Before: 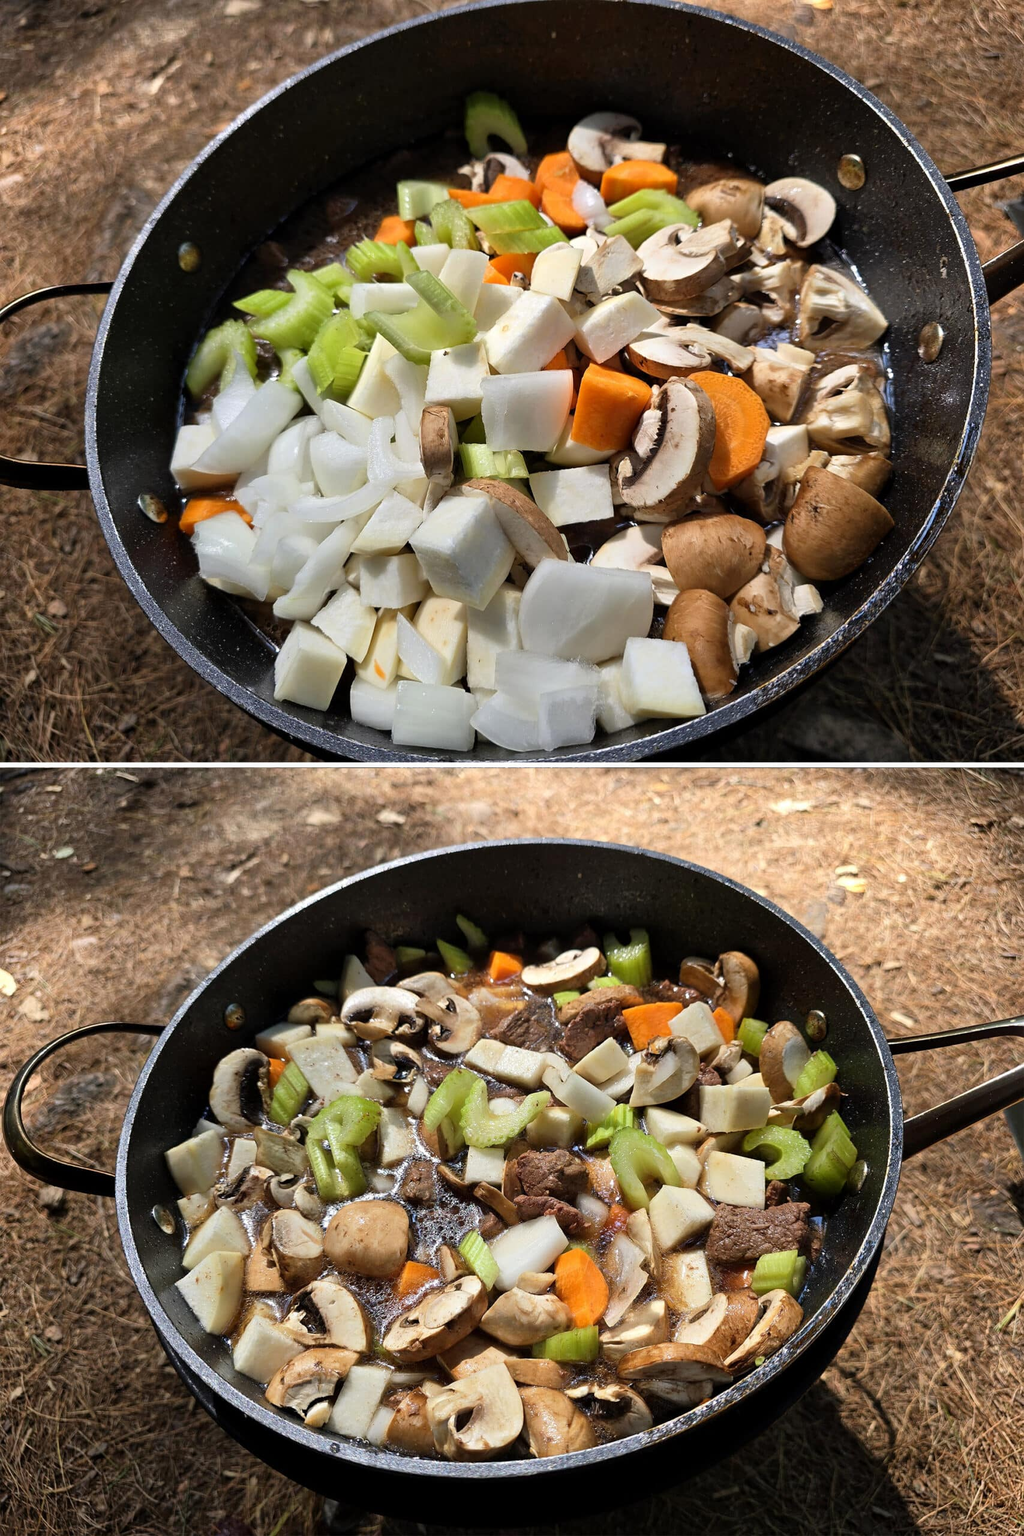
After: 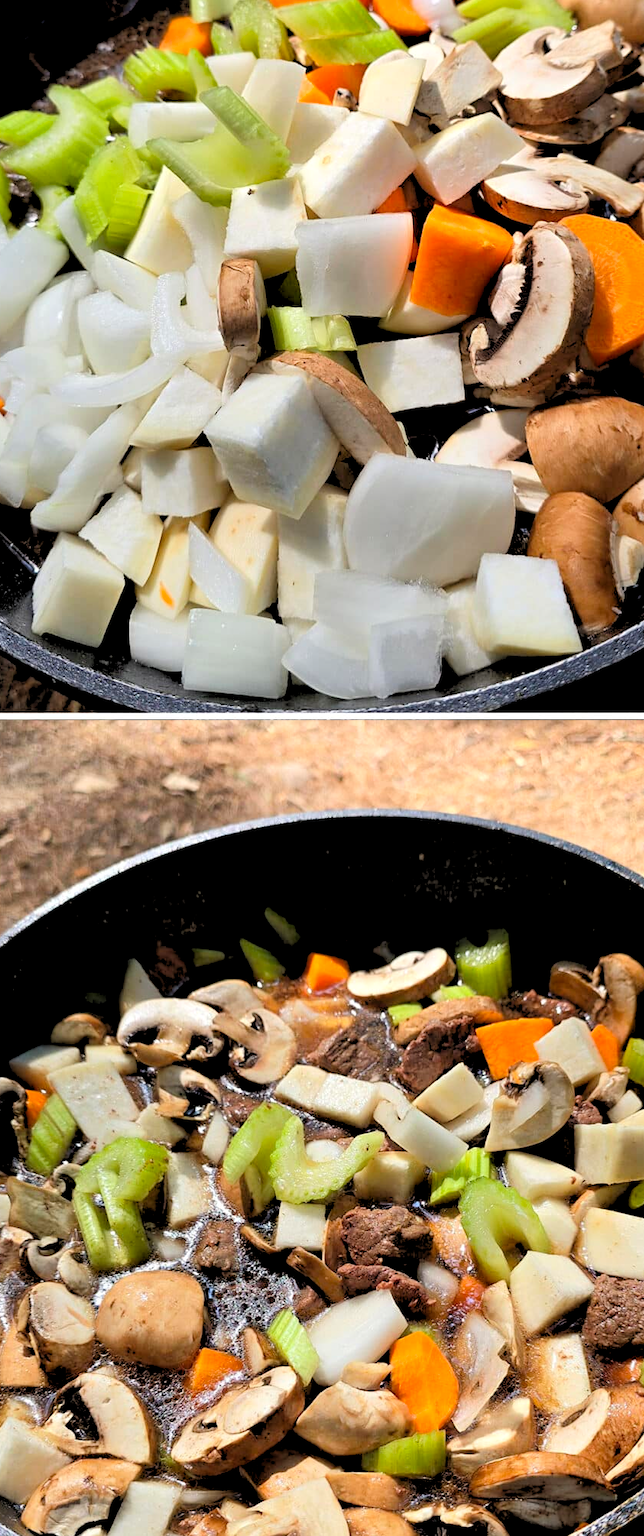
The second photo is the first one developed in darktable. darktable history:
rgb levels: preserve colors sum RGB, levels [[0.038, 0.433, 0.934], [0, 0.5, 1], [0, 0.5, 1]]
tone equalizer: -8 EV -0.417 EV, -7 EV -0.389 EV, -6 EV -0.333 EV, -5 EV -0.222 EV, -3 EV 0.222 EV, -2 EV 0.333 EV, -1 EV 0.389 EV, +0 EV 0.417 EV, edges refinement/feathering 500, mask exposure compensation -1.57 EV, preserve details no
crop and rotate: angle 0.02°, left 24.353%, top 13.219%, right 26.156%, bottom 8.224%
